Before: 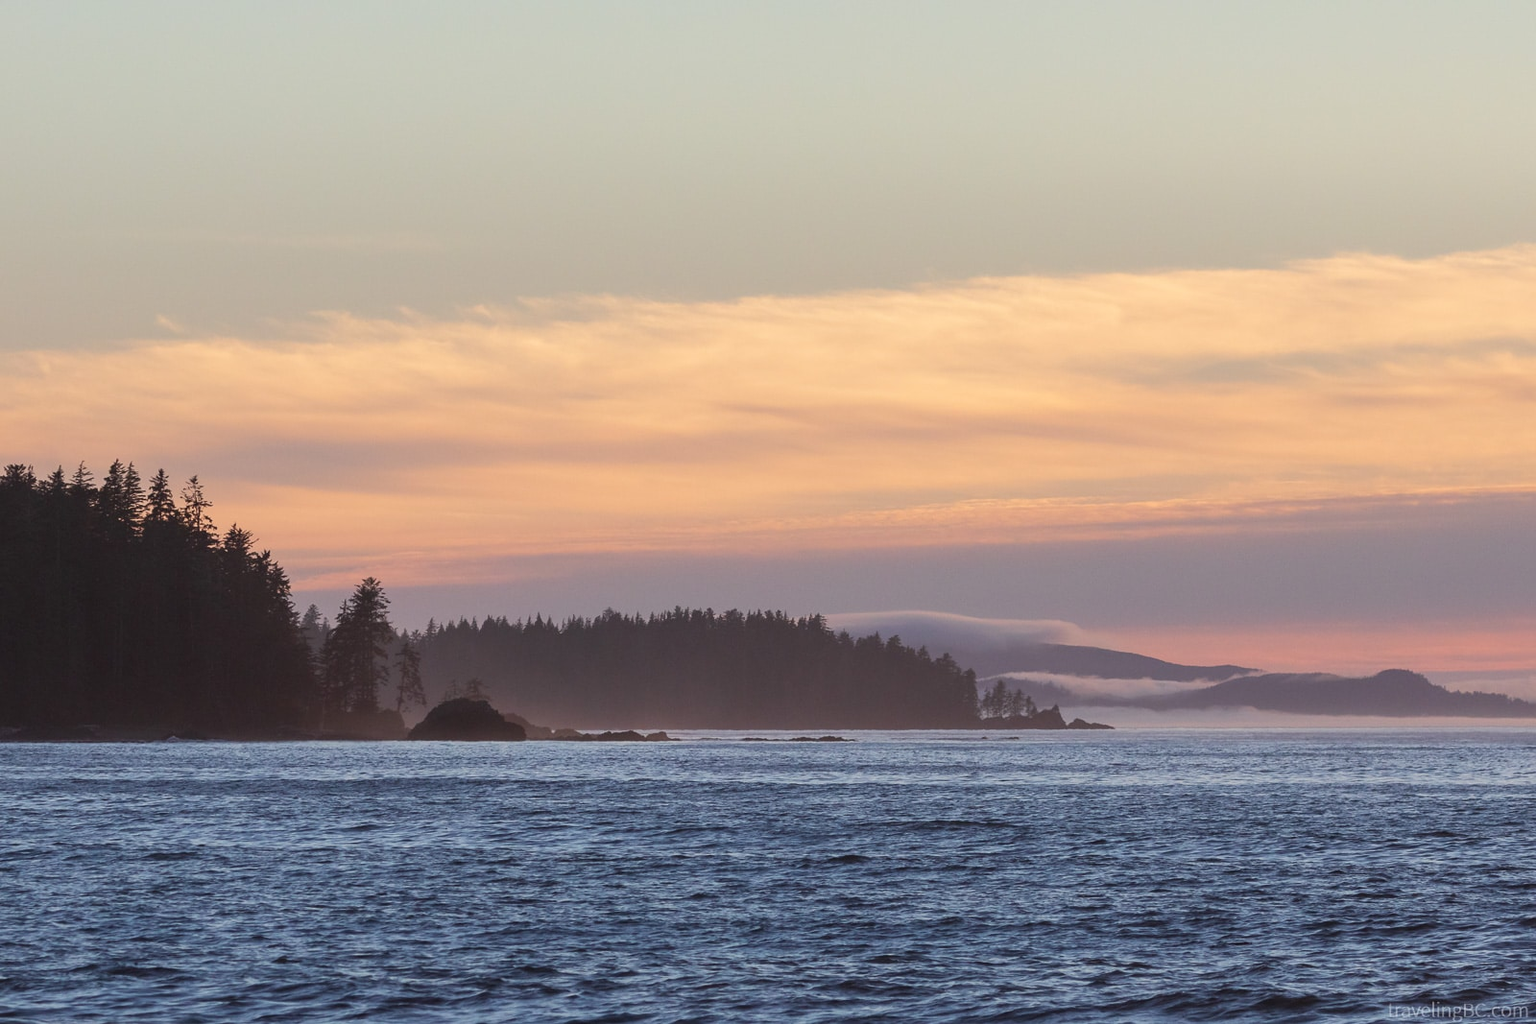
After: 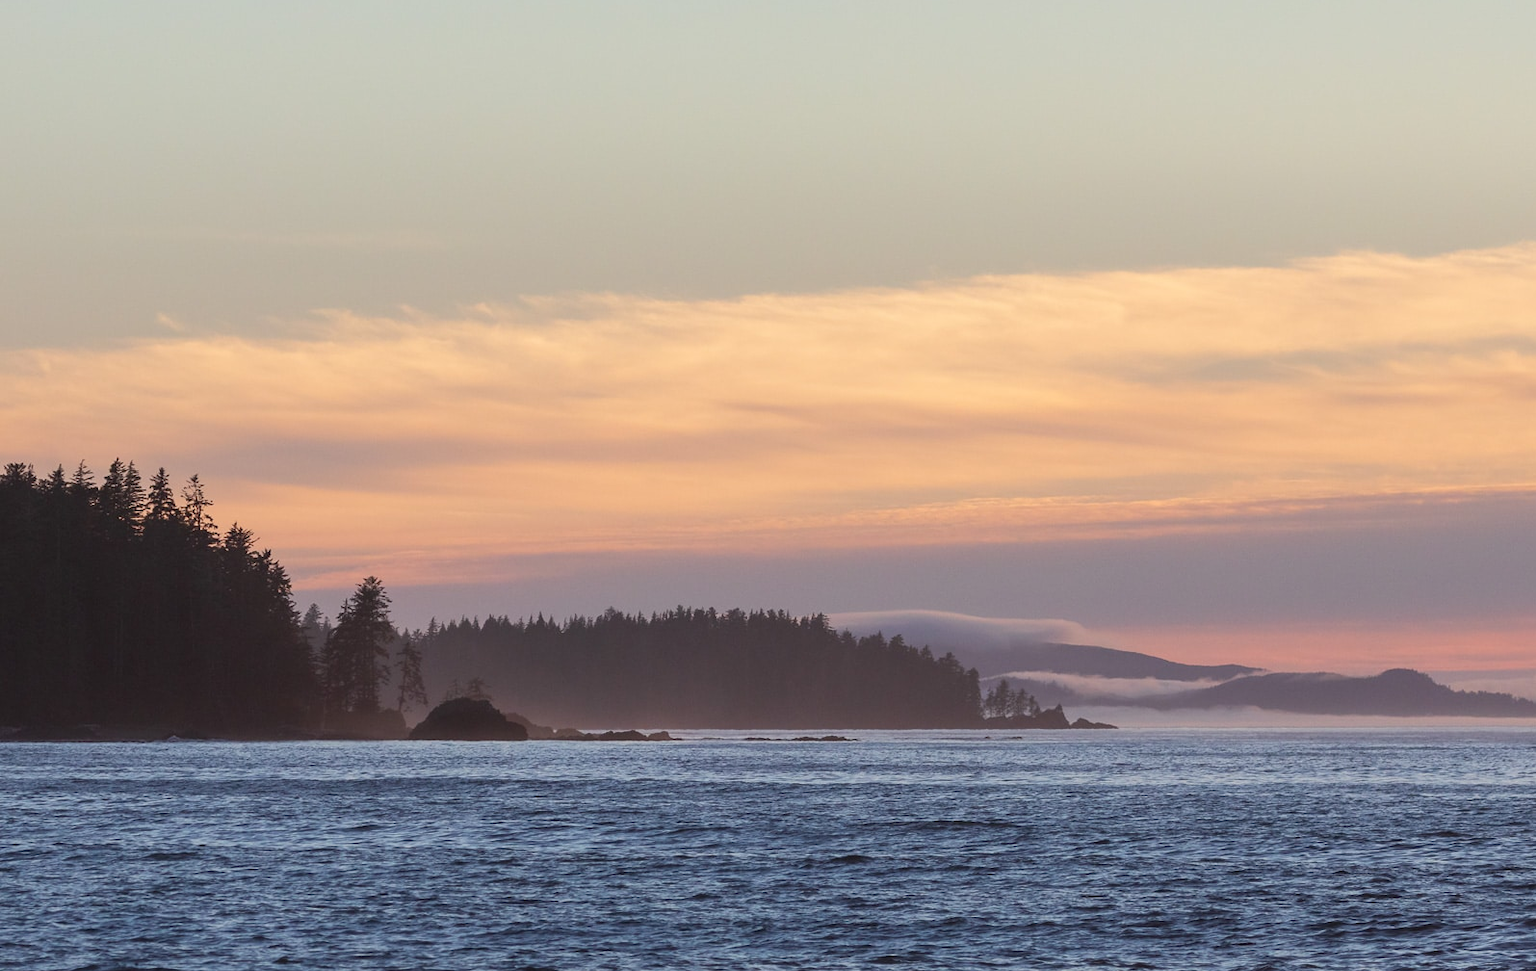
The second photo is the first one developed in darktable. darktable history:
crop: top 0.308%, right 0.258%, bottom 5.102%
